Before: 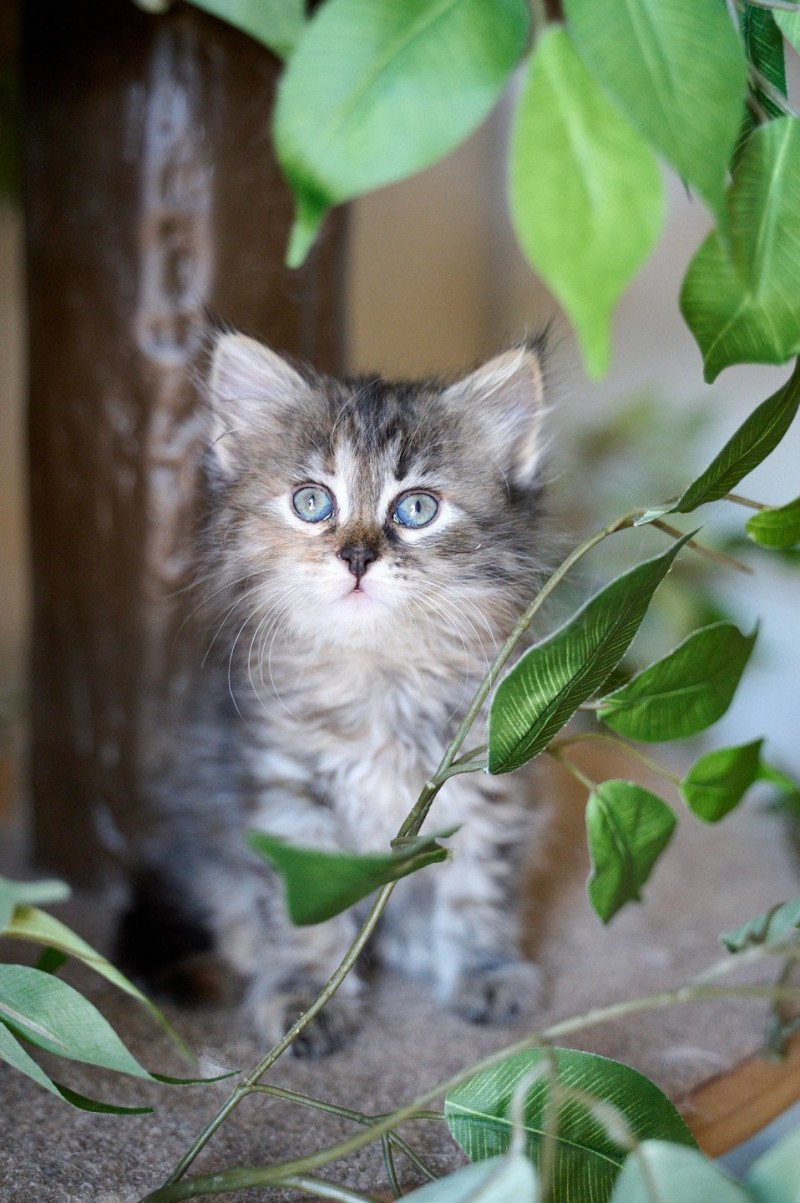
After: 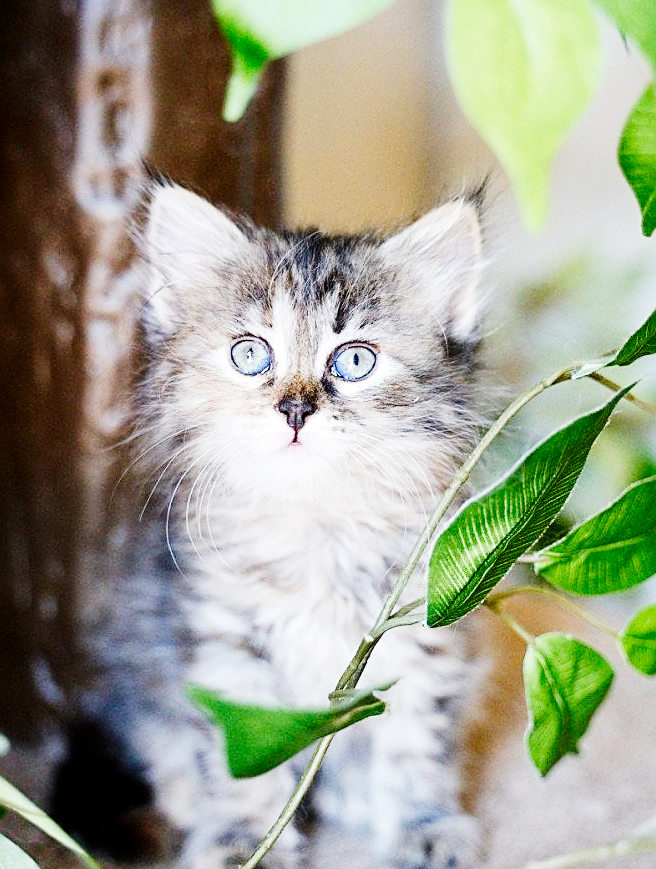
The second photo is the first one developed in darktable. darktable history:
crop: left 7.801%, top 12.28%, right 10.156%, bottom 15.41%
sharpen: on, module defaults
tone curve: curves: ch0 [(0, 0) (0.004, 0) (0.133, 0.071) (0.325, 0.456) (0.832, 0.957) (1, 1)], preserve colors none
